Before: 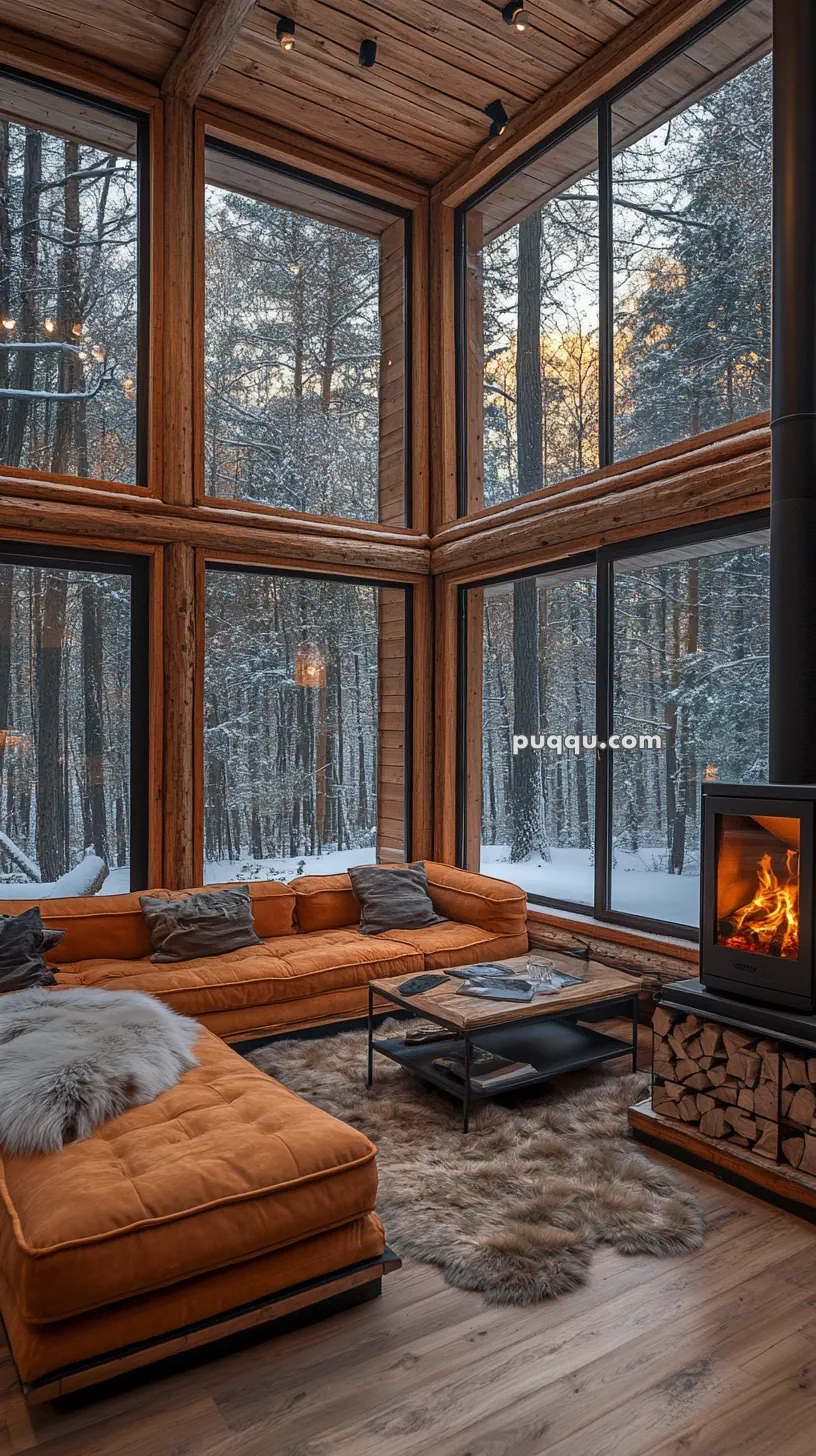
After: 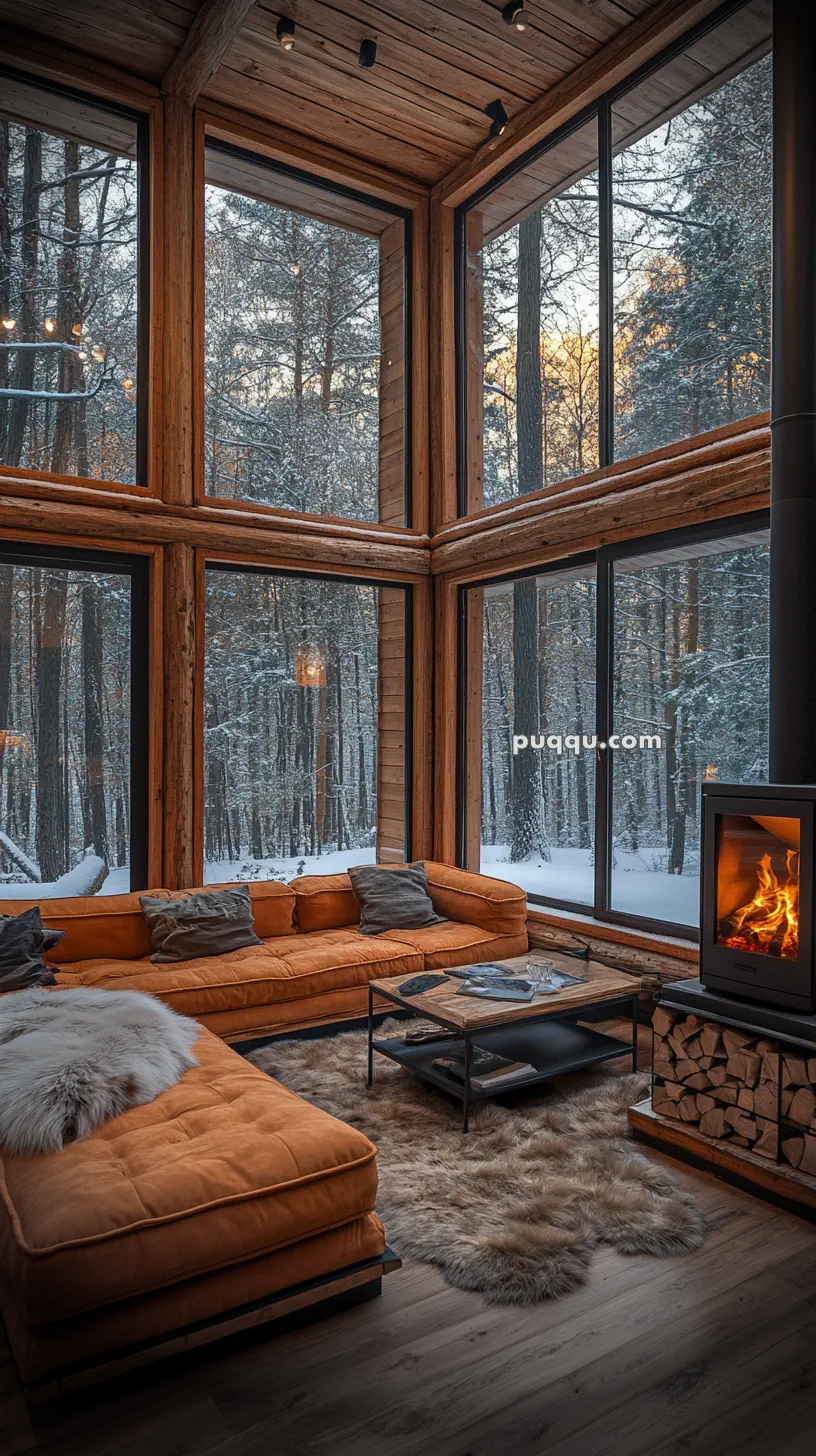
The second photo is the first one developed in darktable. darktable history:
vignetting: fall-off start 76.42%, fall-off radius 27.36%, brightness -0.872, center (0.037, -0.09), width/height ratio 0.971
tone equalizer: on, module defaults
